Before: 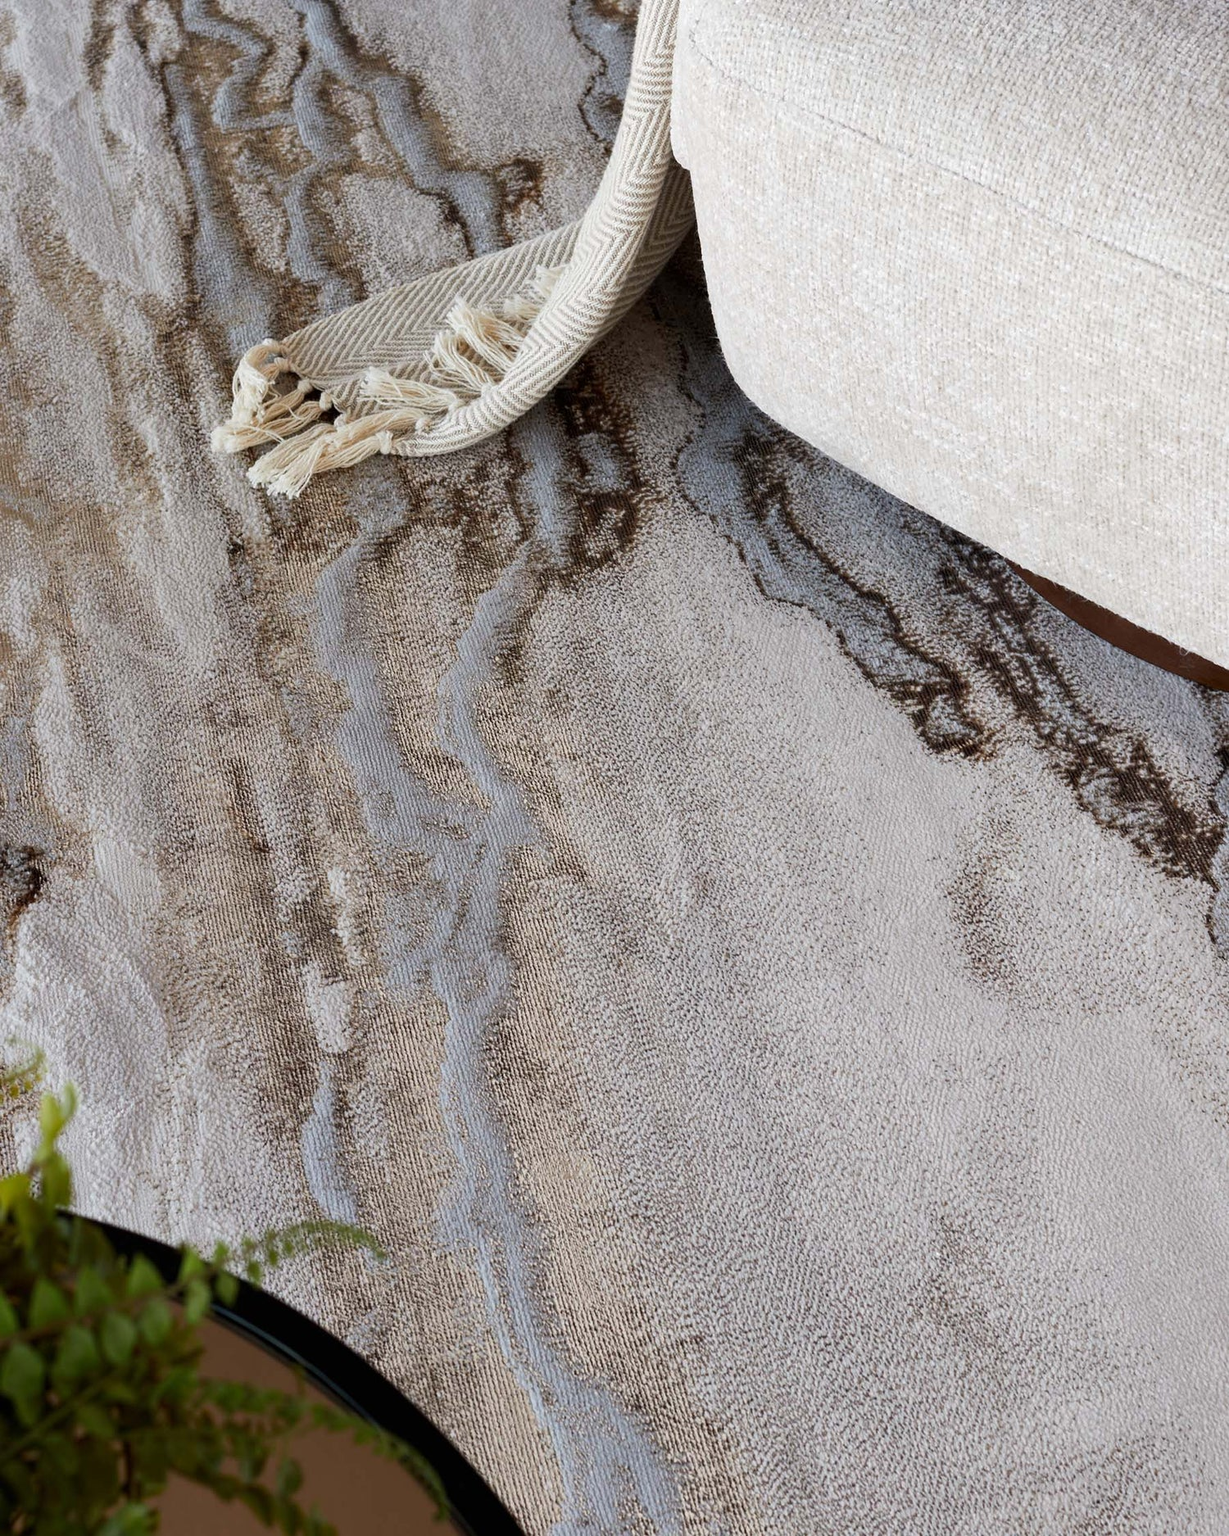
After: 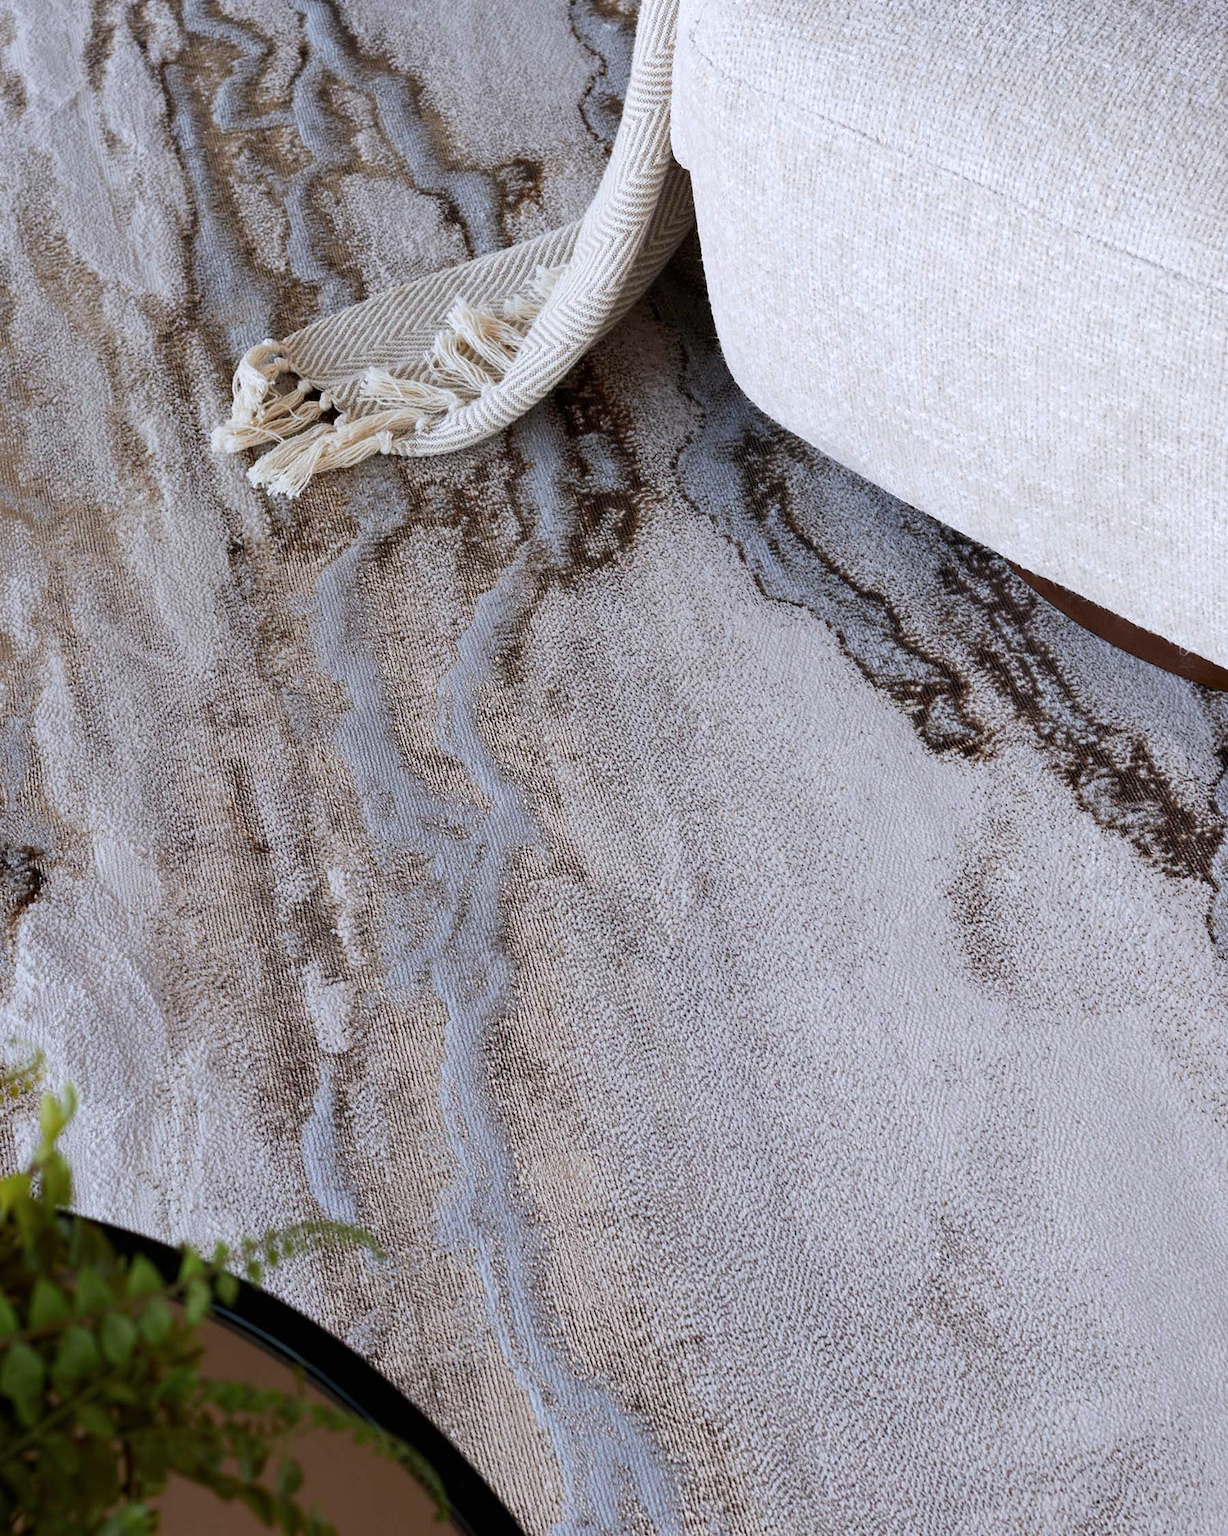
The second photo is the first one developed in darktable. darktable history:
color calibration: gray › normalize channels true, illuminant as shot in camera, x 0.358, y 0.373, temperature 4628.91 K, gamut compression 0.007
